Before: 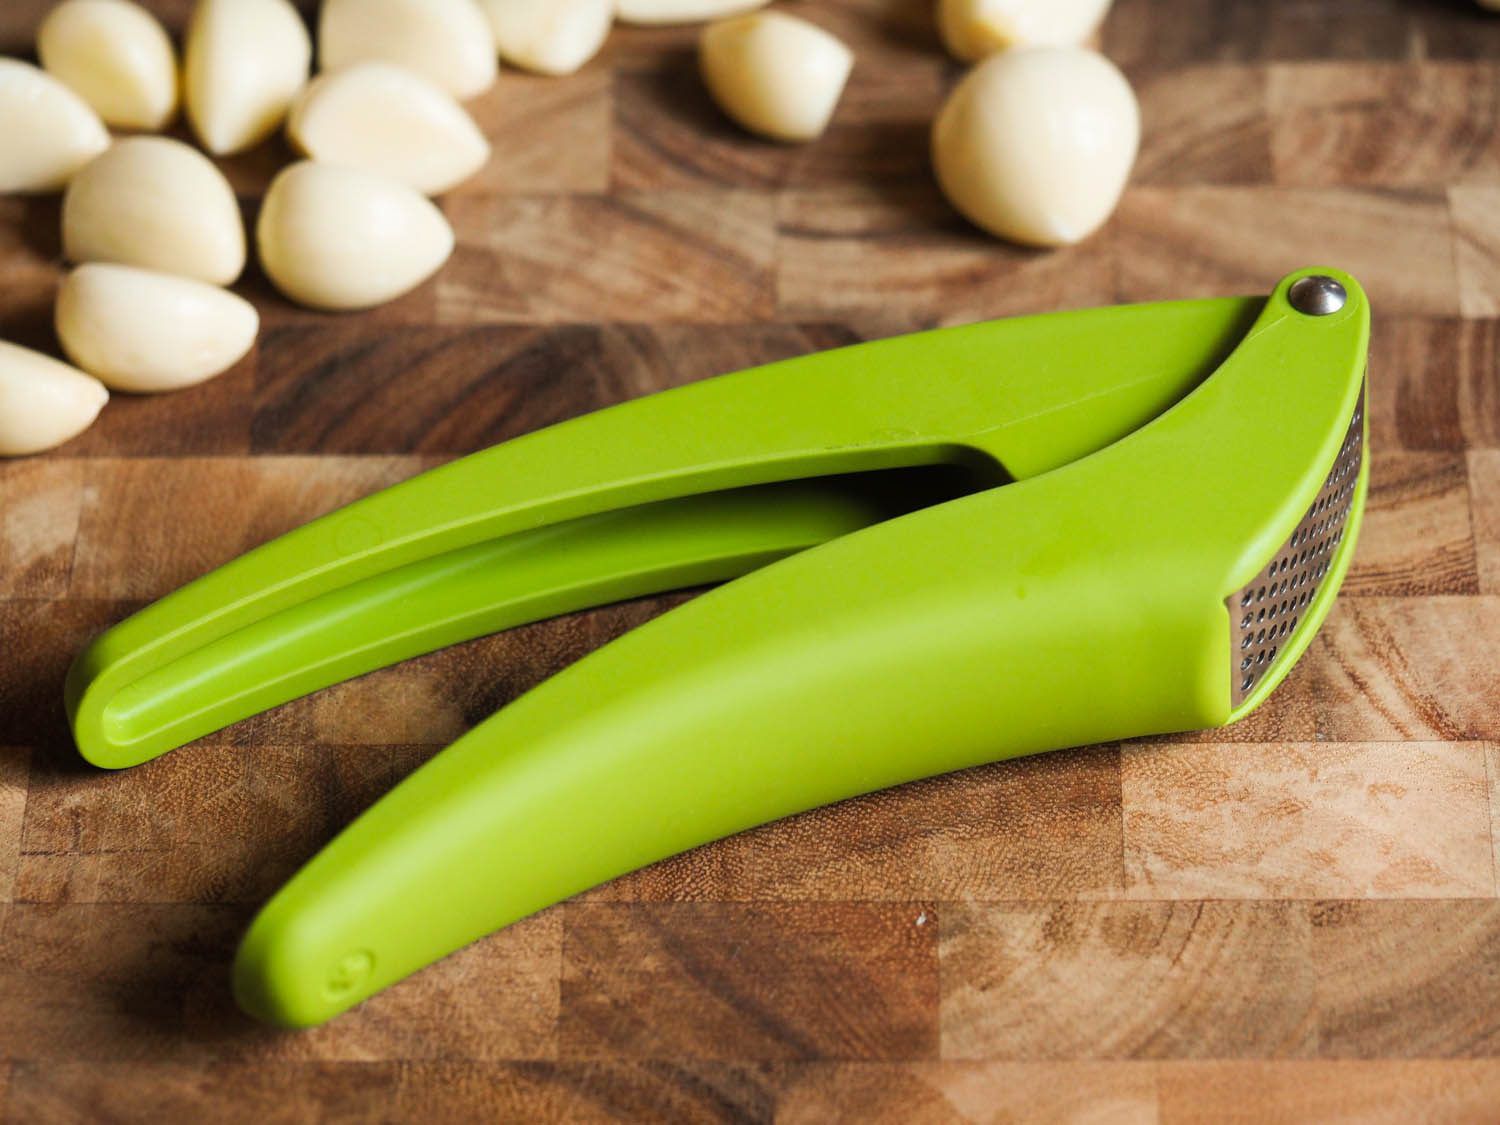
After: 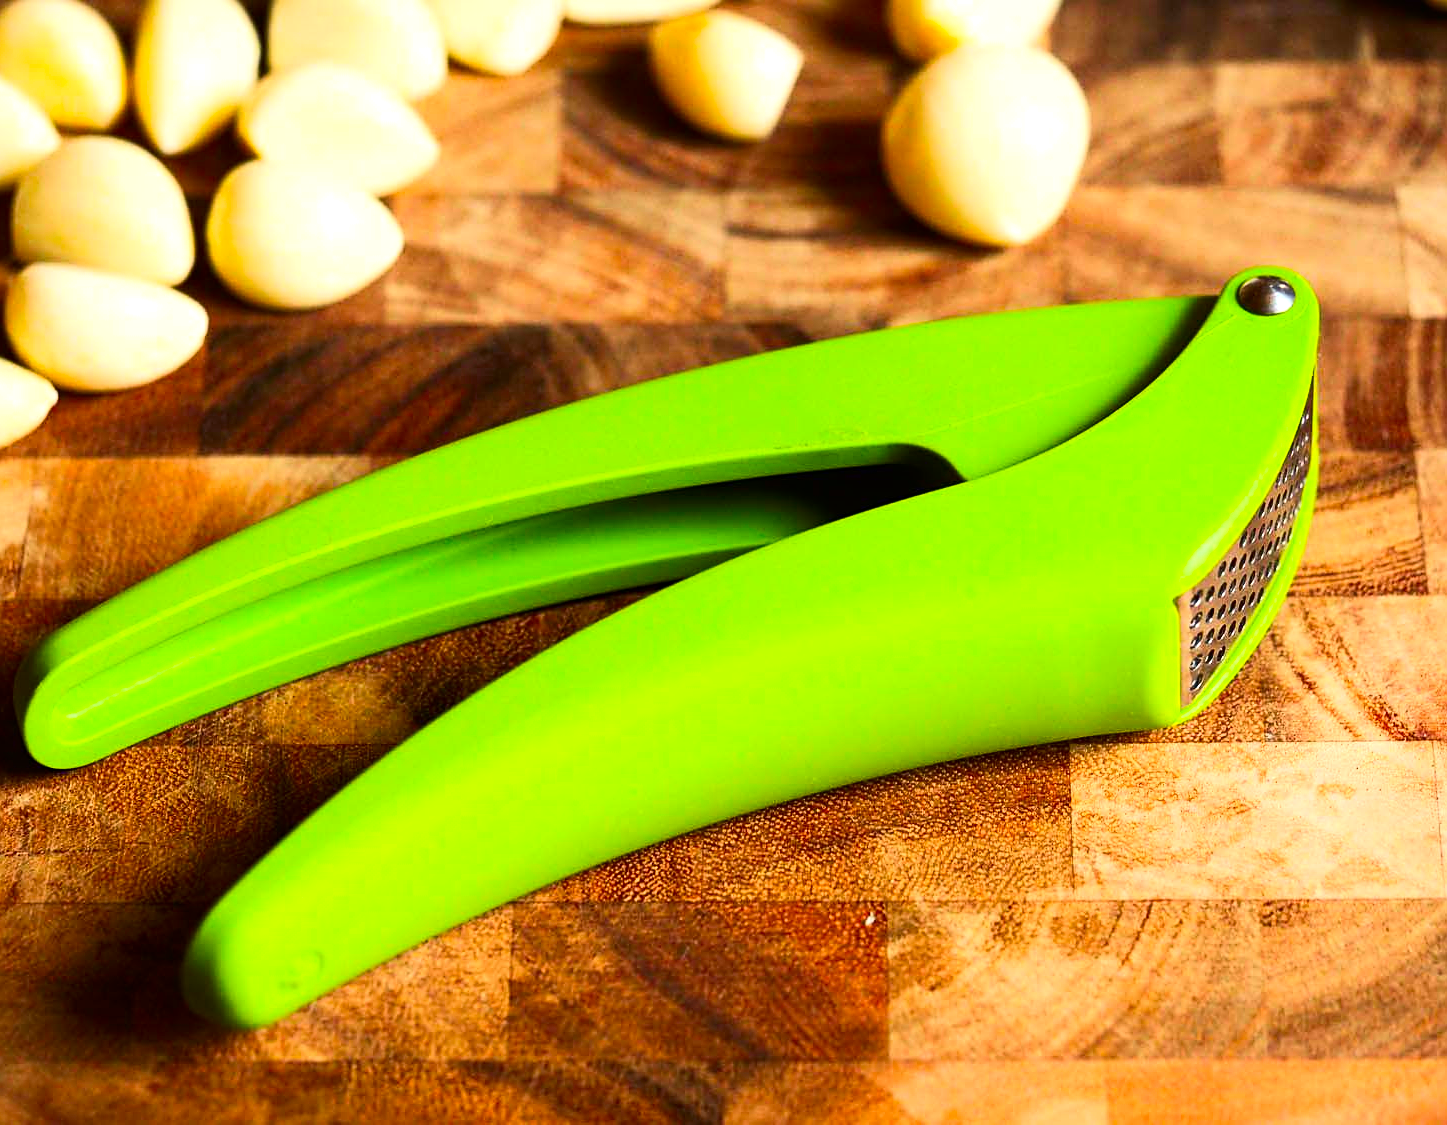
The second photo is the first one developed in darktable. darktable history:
crop and rotate: left 3.526%
contrast brightness saturation: contrast 0.256, brightness 0.014, saturation 0.856
sharpen: on, module defaults
tone equalizer: -8 EV -0.394 EV, -7 EV -0.391 EV, -6 EV -0.35 EV, -5 EV -0.261 EV, -3 EV 0.217 EV, -2 EV 0.319 EV, -1 EV 0.369 EV, +0 EV 0.435 EV
